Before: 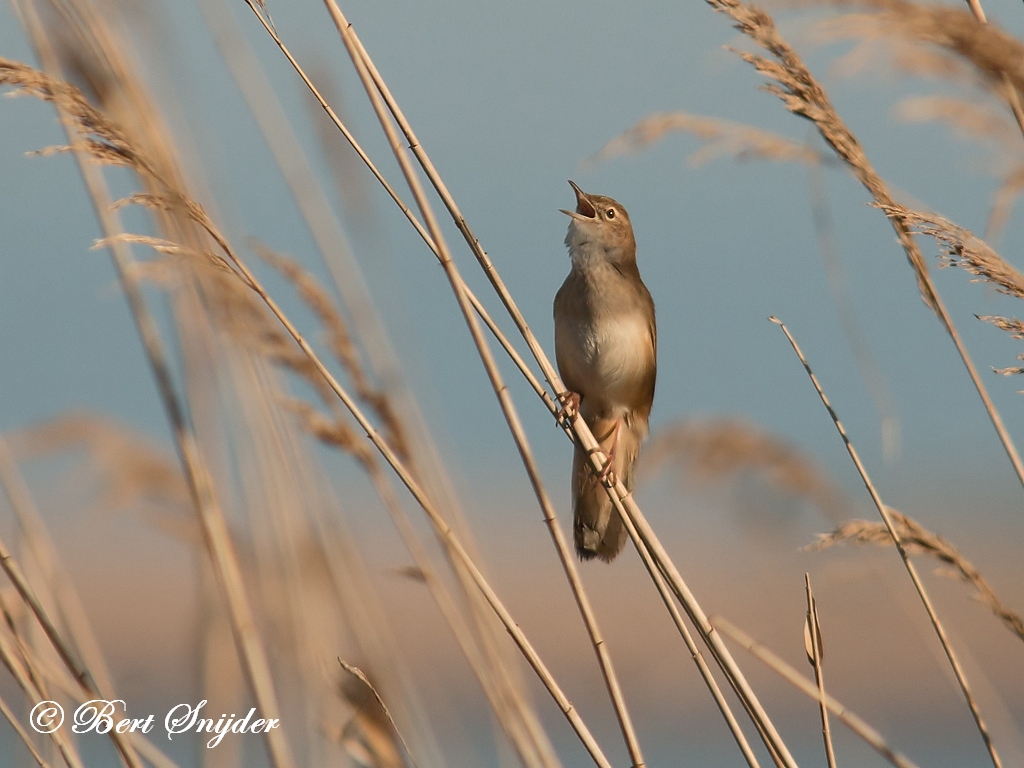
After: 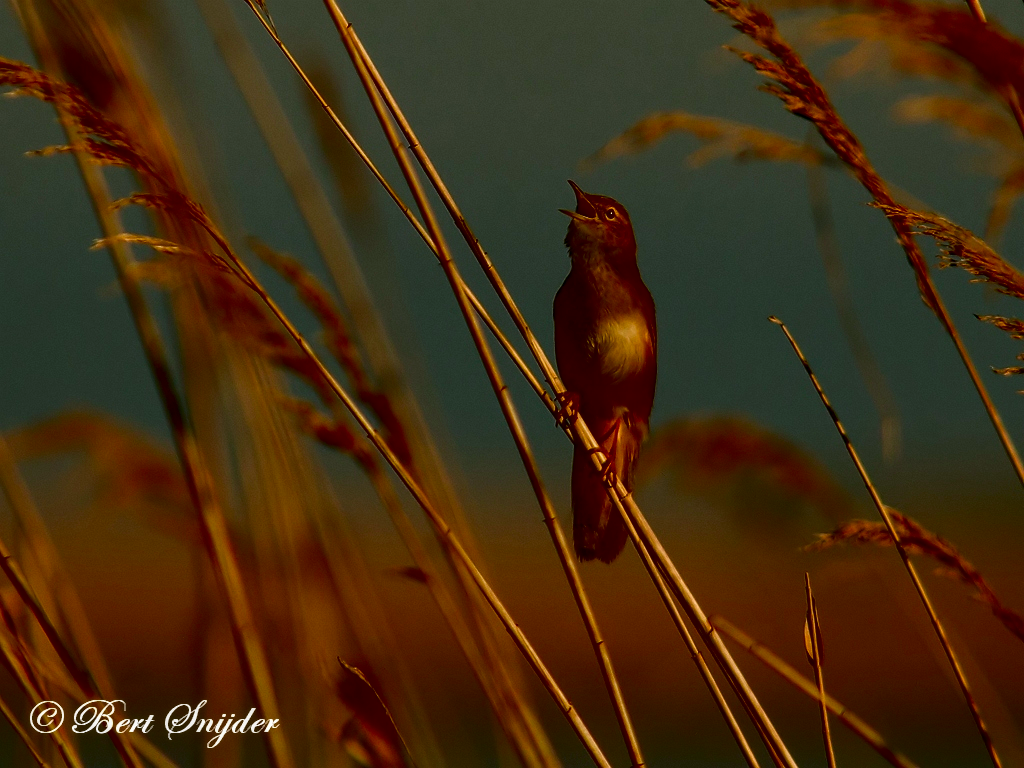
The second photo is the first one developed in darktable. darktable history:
contrast brightness saturation: brightness -0.992, saturation 0.994
sharpen: radius 2.892, amount 0.864, threshold 47.493
local contrast: detail 139%
color correction: highlights a* -0.34, highlights b* 0.168, shadows a* 5.06, shadows b* 20.44
